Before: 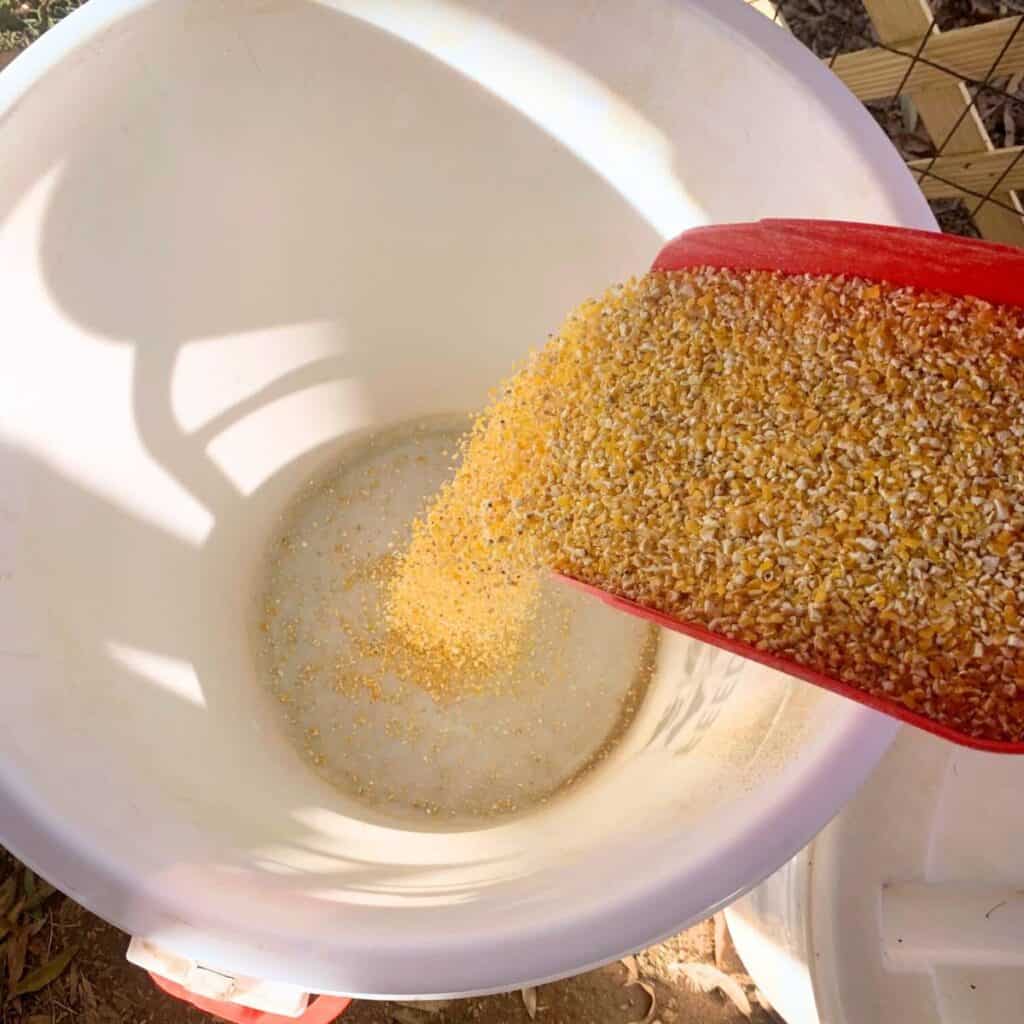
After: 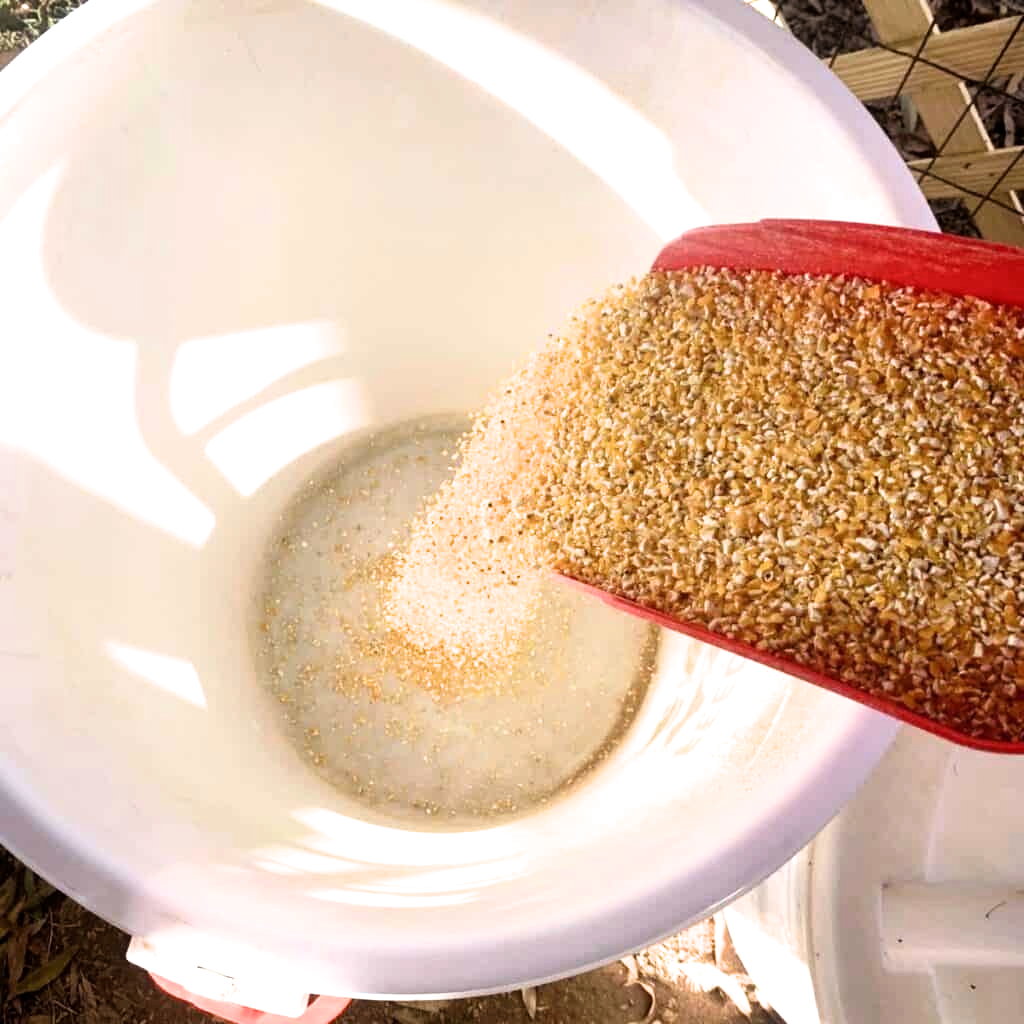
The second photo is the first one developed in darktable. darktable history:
exposure: exposure 0.236 EV
filmic rgb: white relative exposure 2.2 EV, hardness 6.97
